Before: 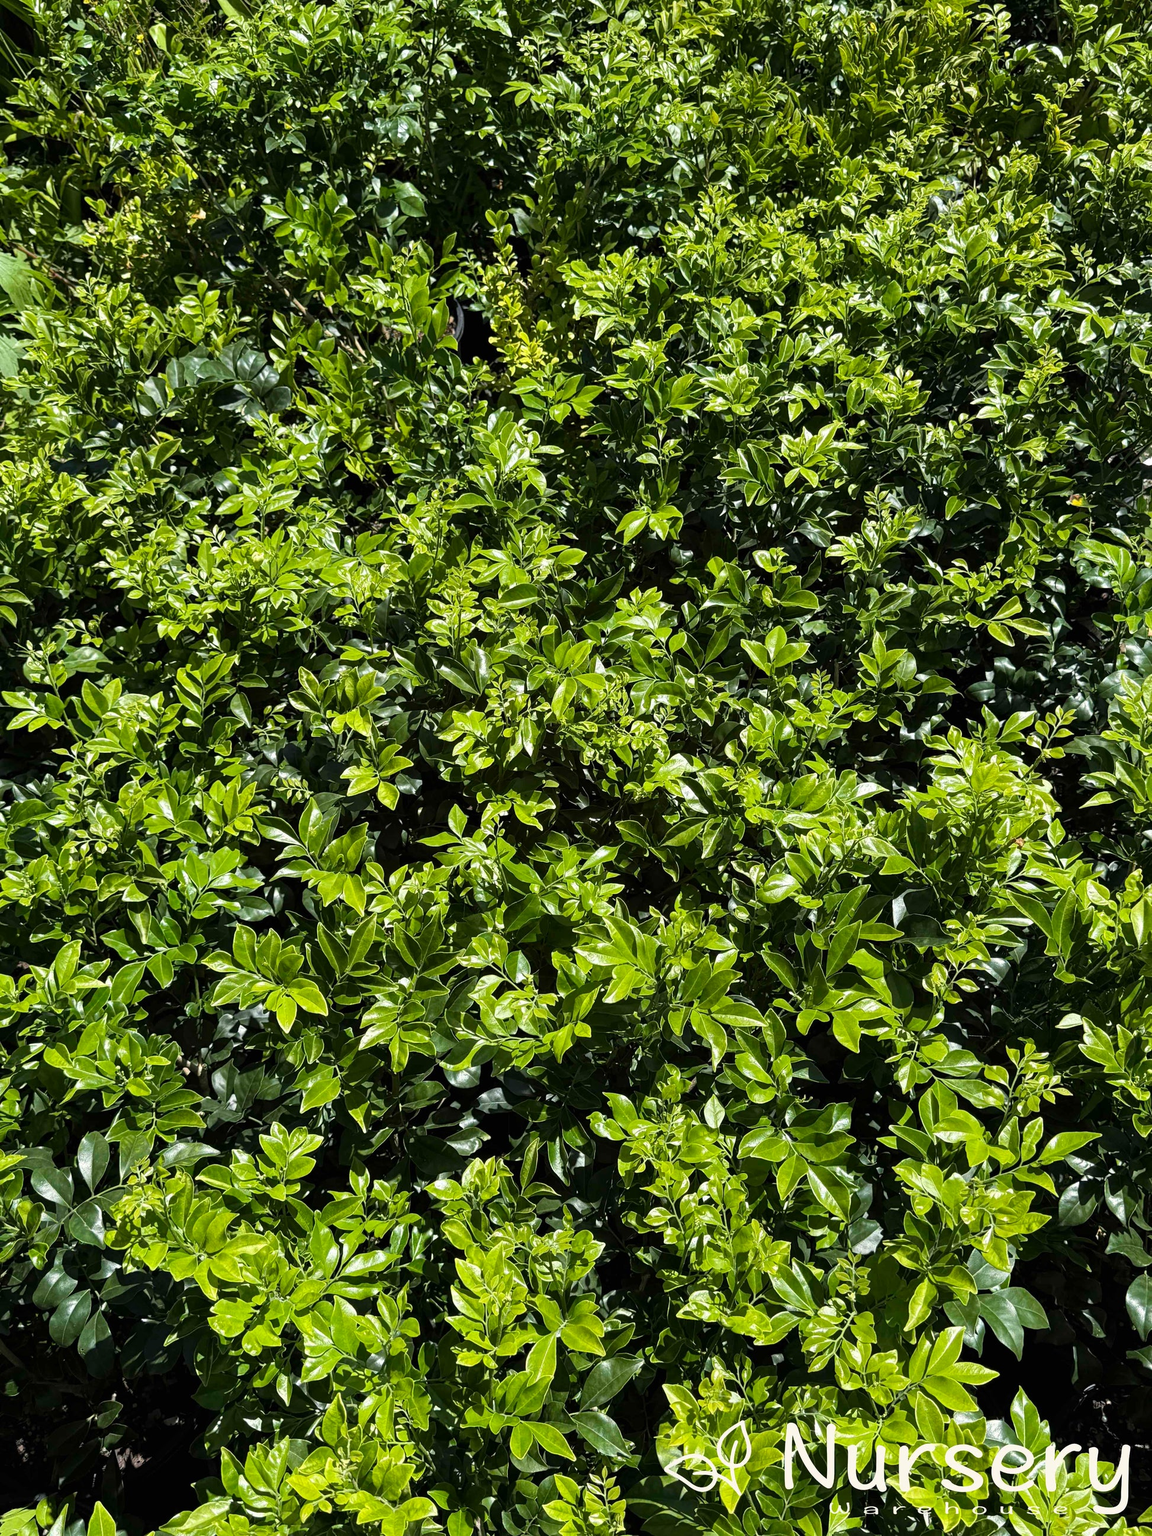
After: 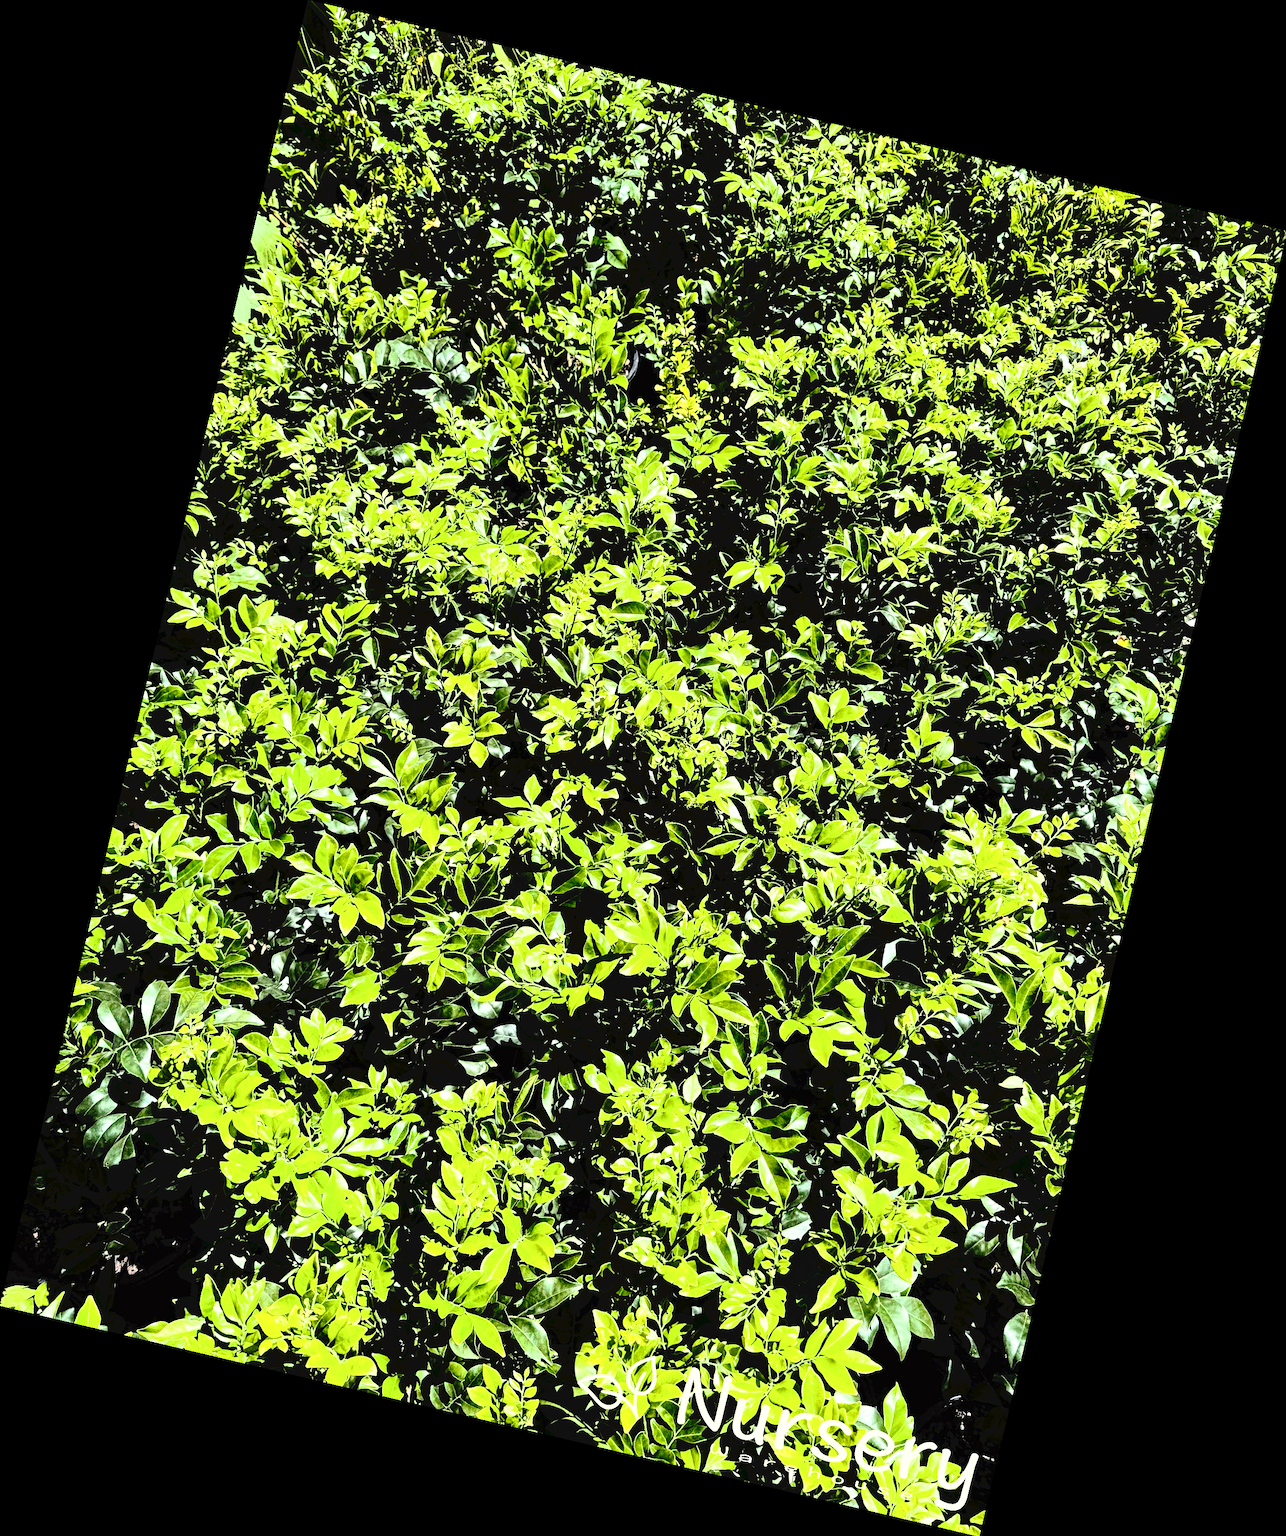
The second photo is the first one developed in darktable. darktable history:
tone curve: curves: ch0 [(0, 0) (0.003, 0.048) (0.011, 0.048) (0.025, 0.048) (0.044, 0.049) (0.069, 0.048) (0.1, 0.052) (0.136, 0.071) (0.177, 0.109) (0.224, 0.157) (0.277, 0.233) (0.335, 0.32) (0.399, 0.404) (0.468, 0.496) (0.543, 0.582) (0.623, 0.653) (0.709, 0.738) (0.801, 0.811) (0.898, 0.895) (1, 1)], preserve colors none
rotate and perspective: rotation 13.27°, automatic cropping off
tone equalizer: -8 EV -0.75 EV, -7 EV -0.7 EV, -6 EV -0.6 EV, -5 EV -0.4 EV, -3 EV 0.4 EV, -2 EV 0.6 EV, -1 EV 0.7 EV, +0 EV 0.75 EV, edges refinement/feathering 500, mask exposure compensation -1.57 EV, preserve details no
rgb curve: curves: ch0 [(0, 0) (0.21, 0.15) (0.24, 0.21) (0.5, 0.75) (0.75, 0.96) (0.89, 0.99) (1, 1)]; ch1 [(0, 0.02) (0.21, 0.13) (0.25, 0.2) (0.5, 0.67) (0.75, 0.9) (0.89, 0.97) (1, 1)]; ch2 [(0, 0.02) (0.21, 0.13) (0.25, 0.2) (0.5, 0.67) (0.75, 0.9) (0.89, 0.97) (1, 1)], compensate middle gray true
